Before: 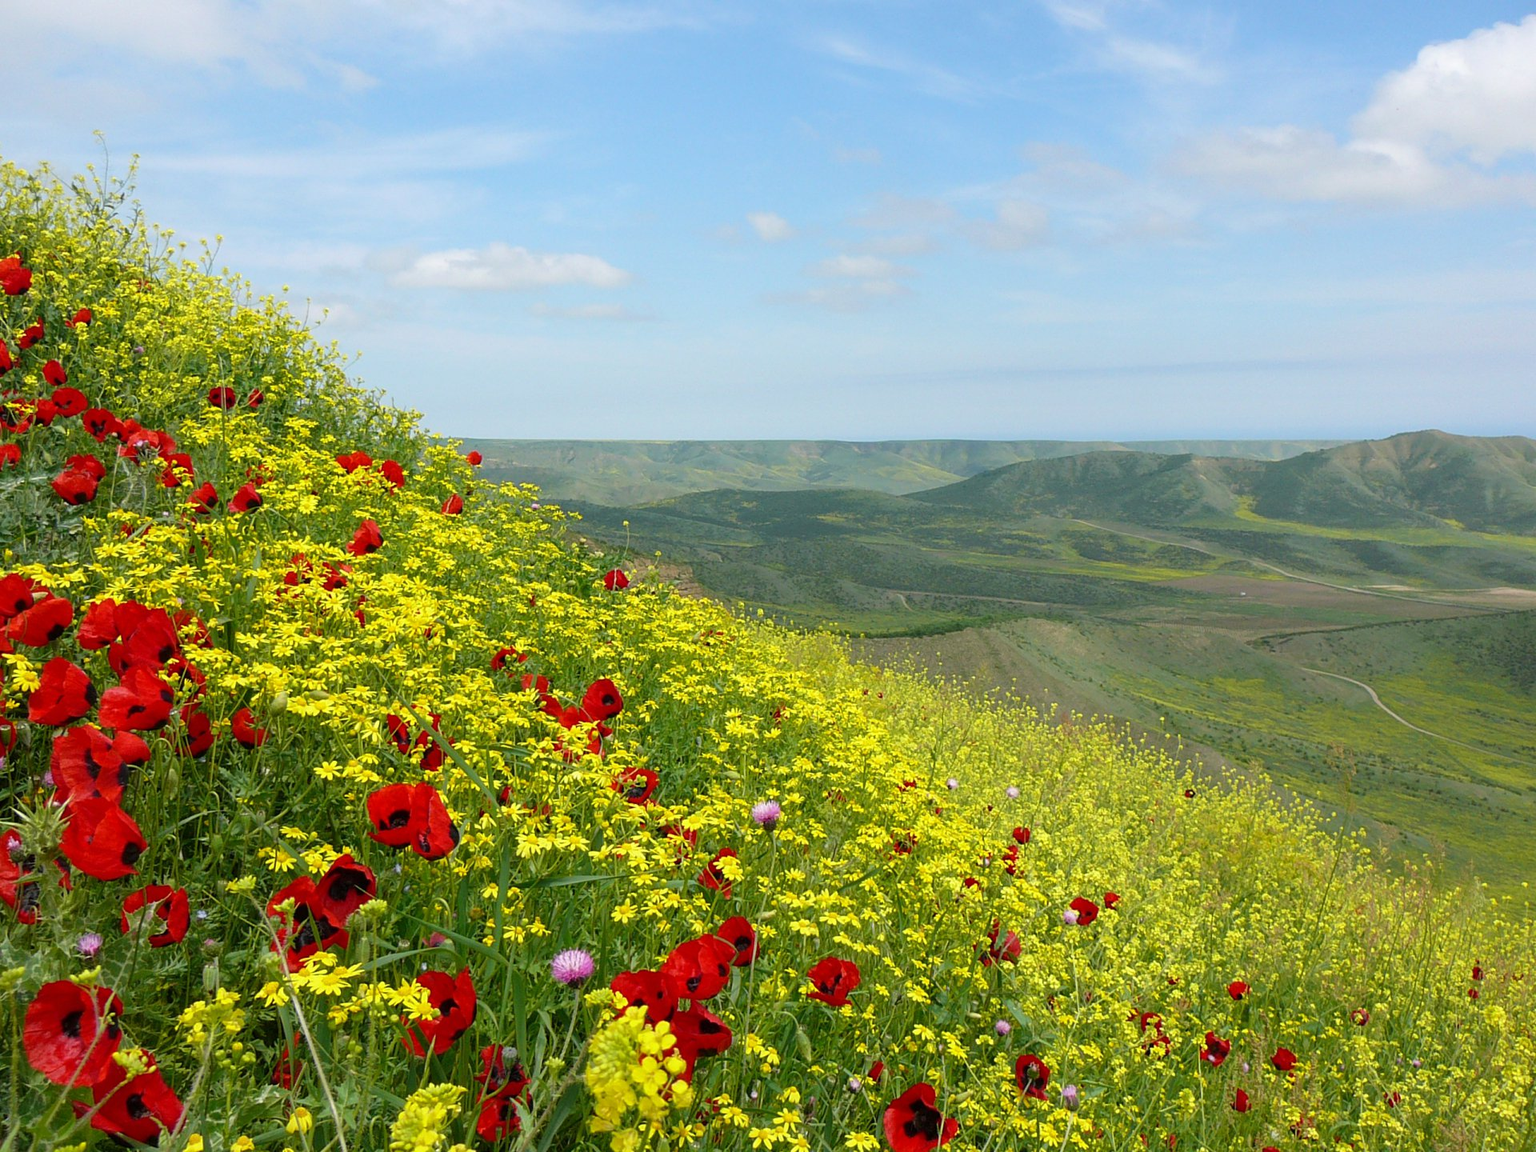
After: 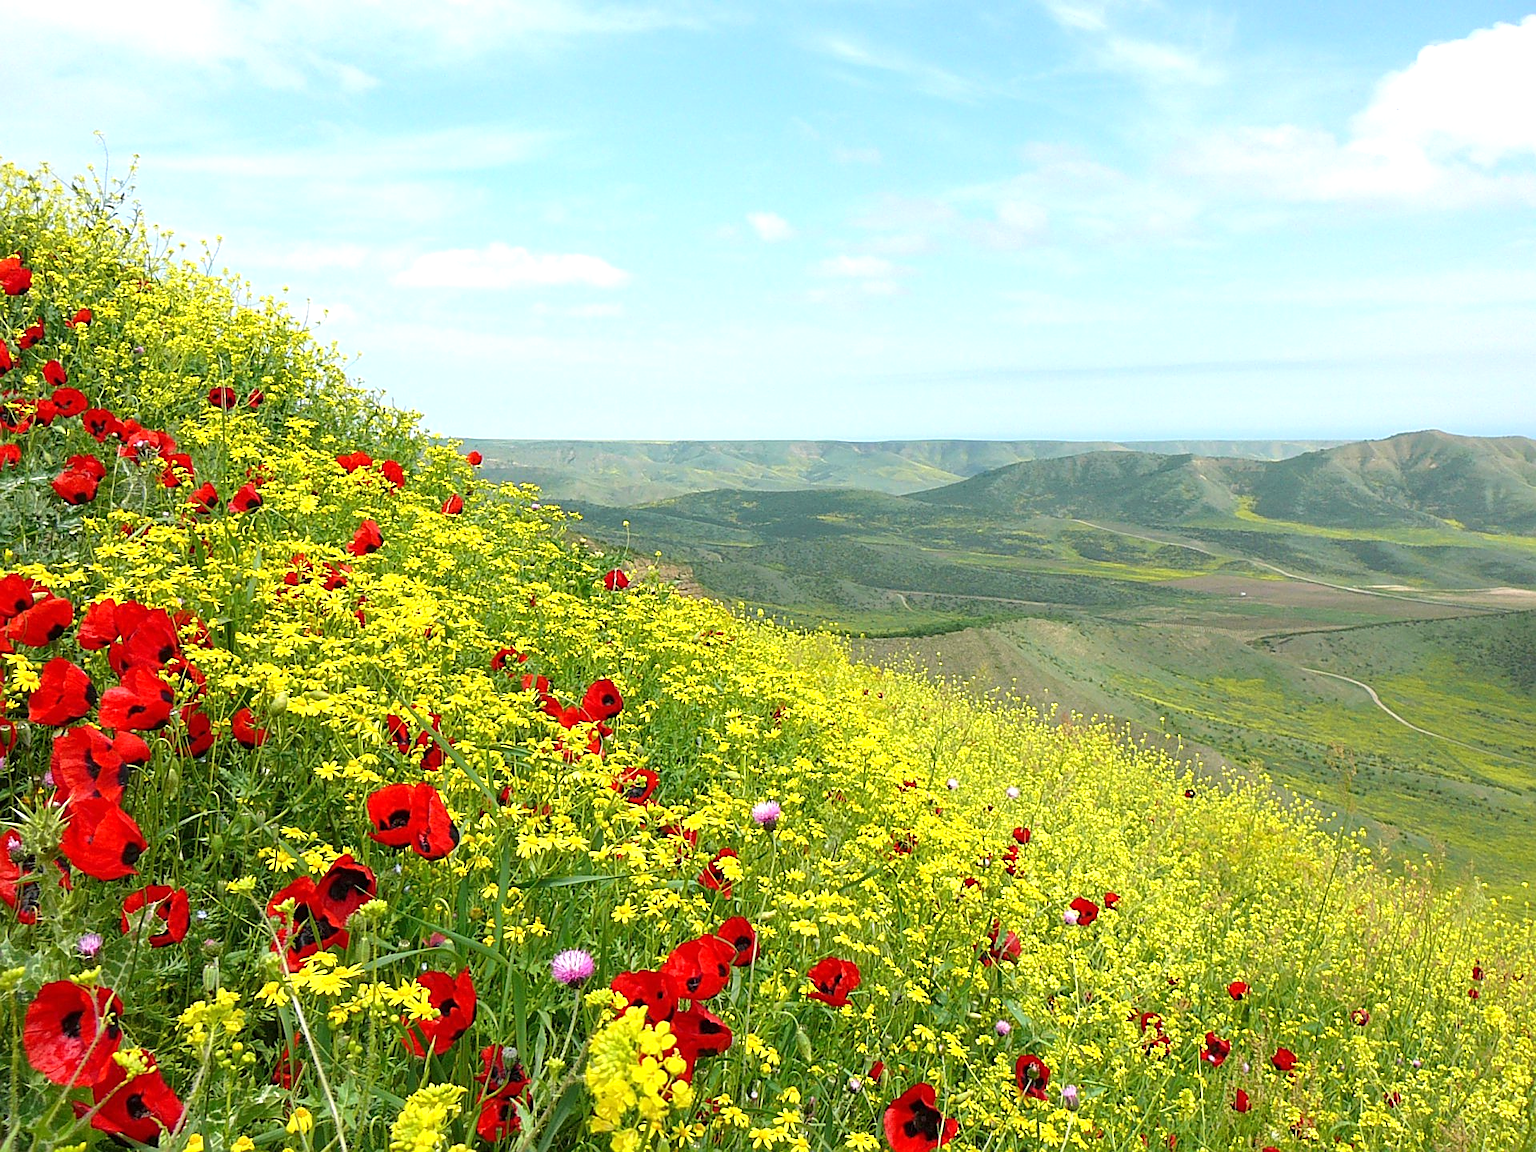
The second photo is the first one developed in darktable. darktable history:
sharpen: on, module defaults
exposure: exposure 0.672 EV, compensate highlight preservation false
